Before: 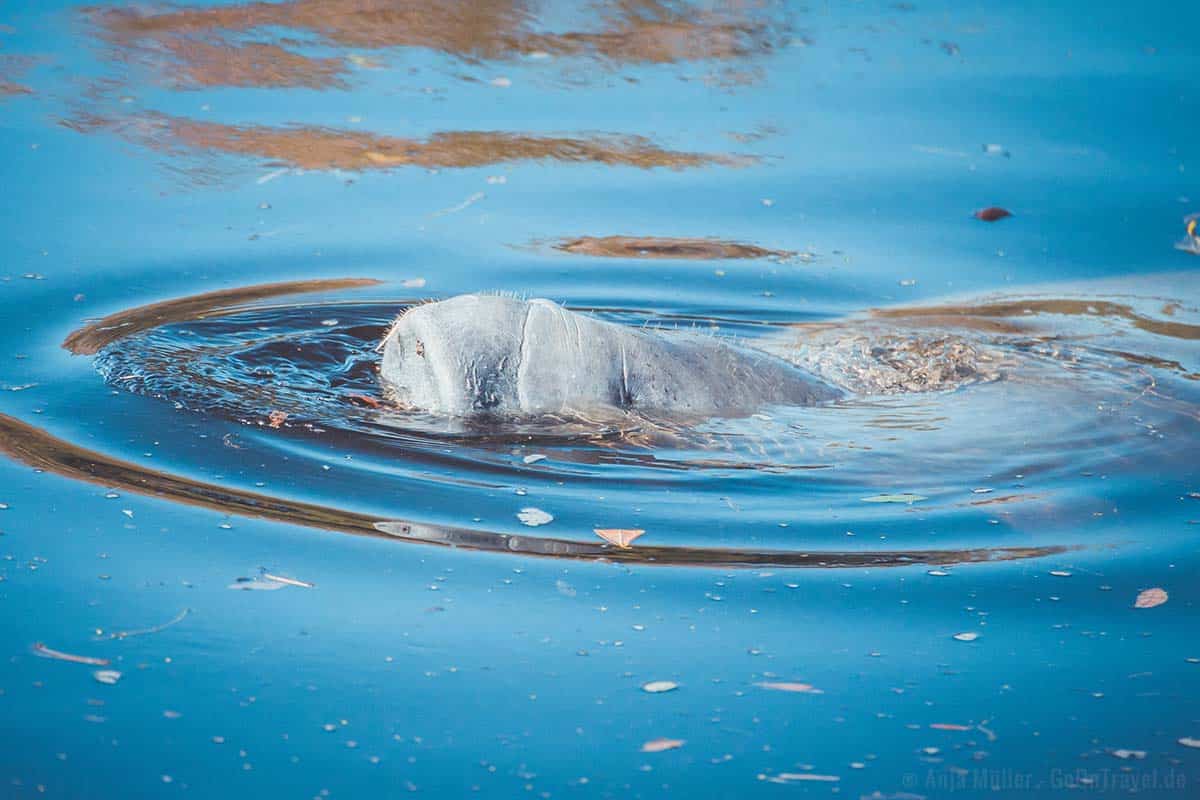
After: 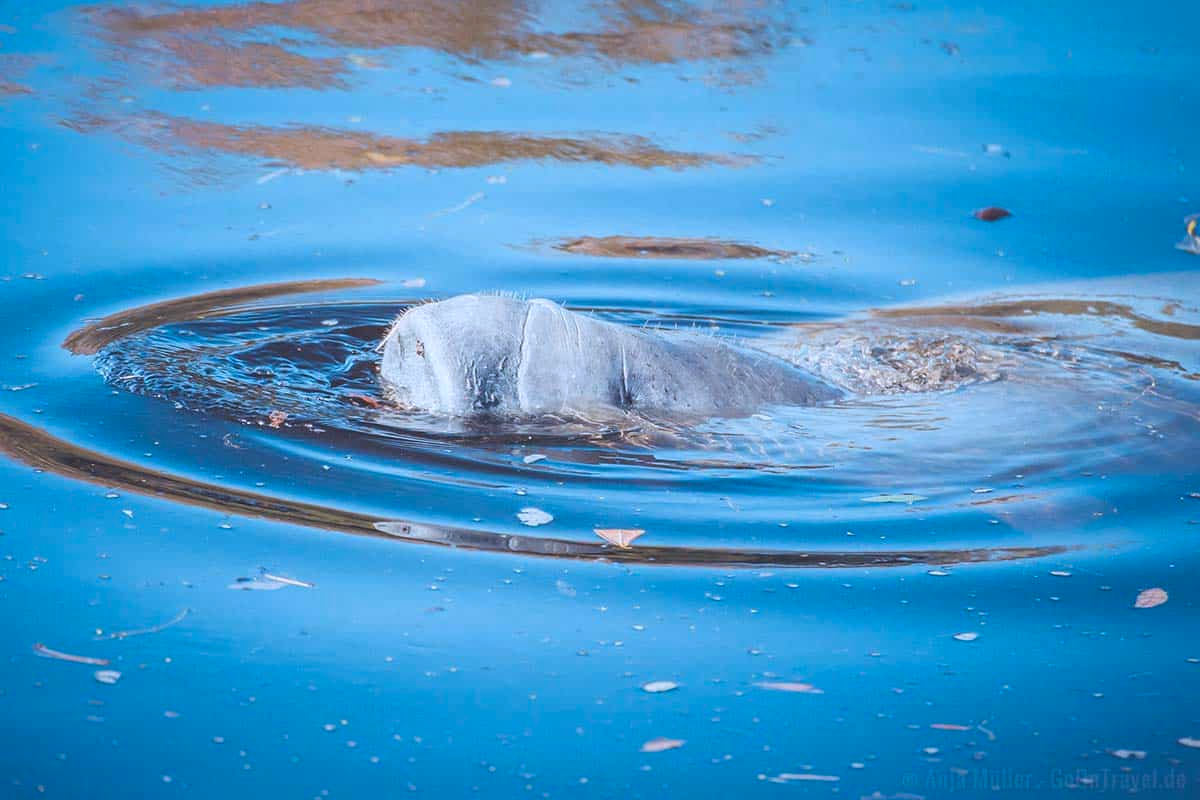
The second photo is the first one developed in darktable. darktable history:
color calibration: illuminant as shot in camera, x 0.37, y 0.382, temperature 4316.24 K
